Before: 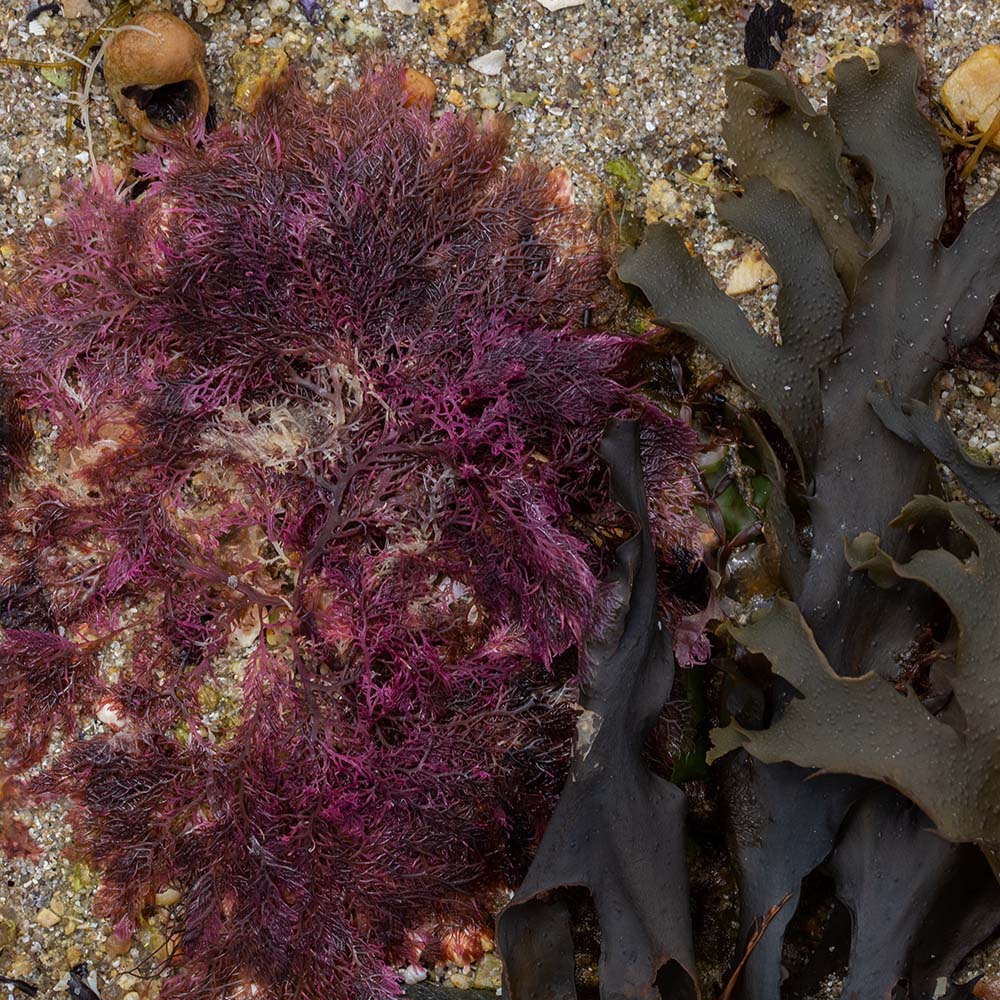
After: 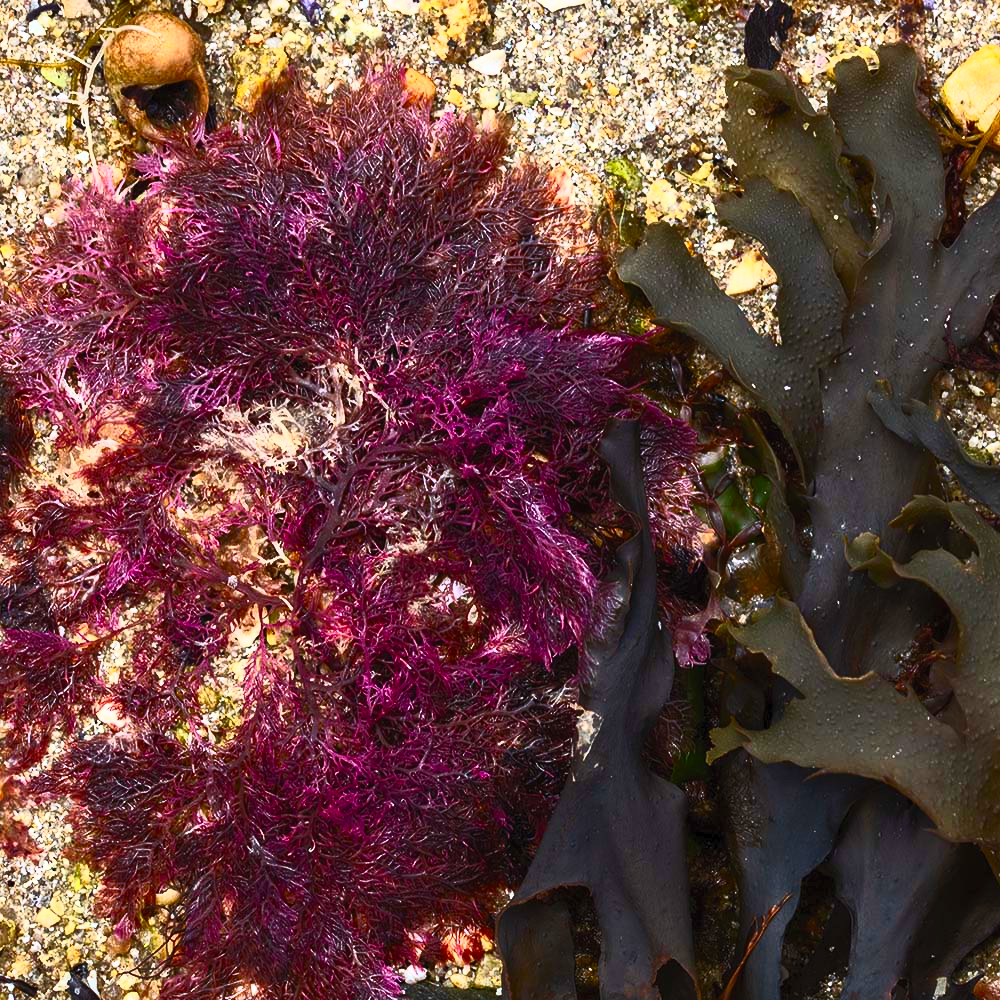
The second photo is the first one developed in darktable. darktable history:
contrast brightness saturation: contrast 0.827, brightness 0.583, saturation 0.598
